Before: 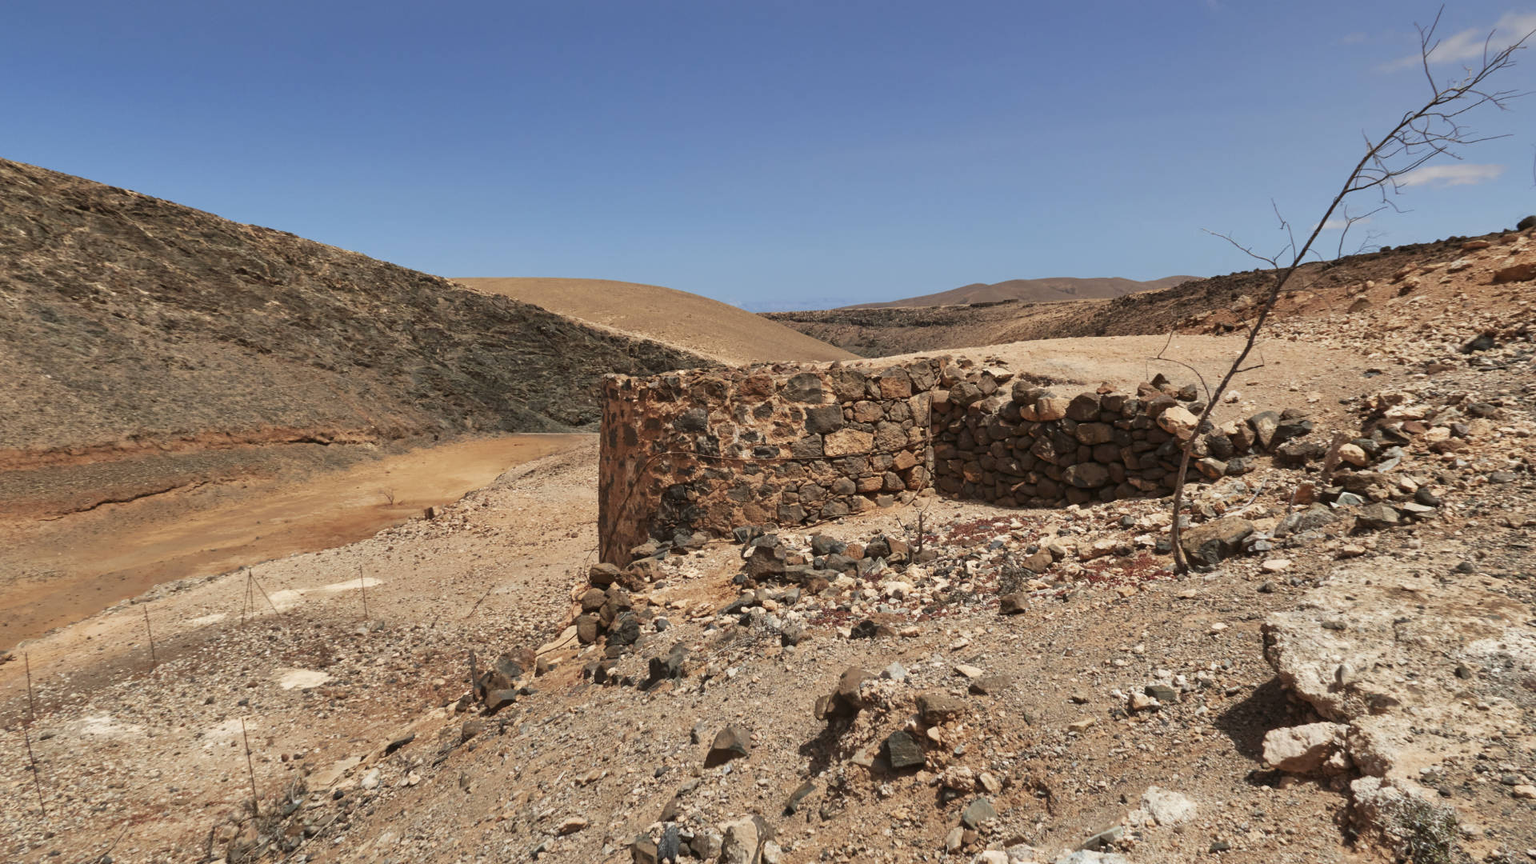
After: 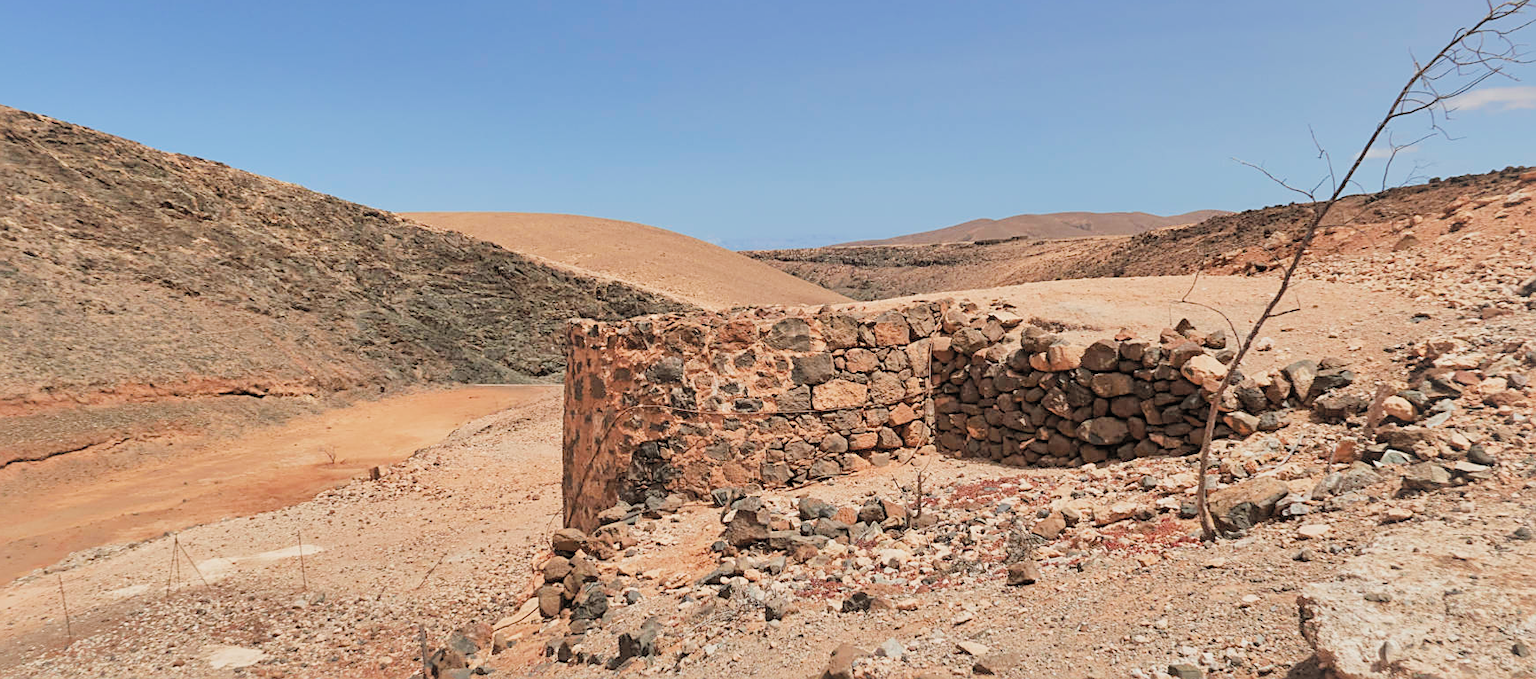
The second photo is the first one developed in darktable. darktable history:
shadows and highlights: on, module defaults
contrast brightness saturation: brightness 0.142
exposure: exposure 0.72 EV, compensate highlight preservation false
vignetting: fall-off radius 61.24%, brightness 0.033, saturation -0.003, center (-0.082, 0.06)
sharpen: on, module defaults
crop: left 5.968%, top 10.072%, right 3.803%, bottom 18.956%
filmic rgb: black relative exposure -7.65 EV, white relative exposure 4.56 EV, hardness 3.61
